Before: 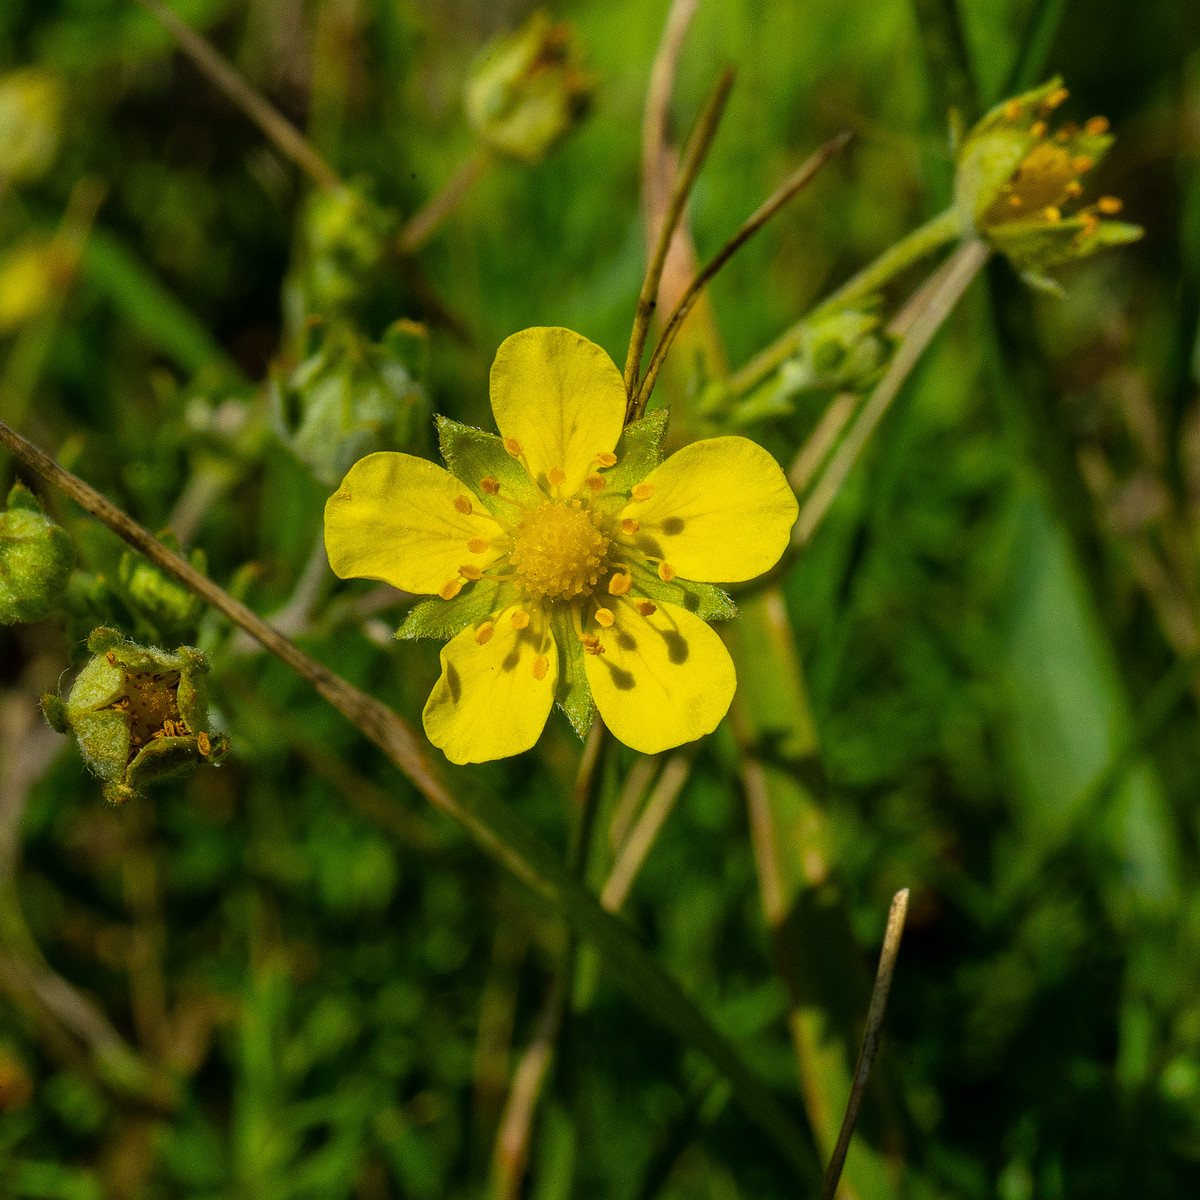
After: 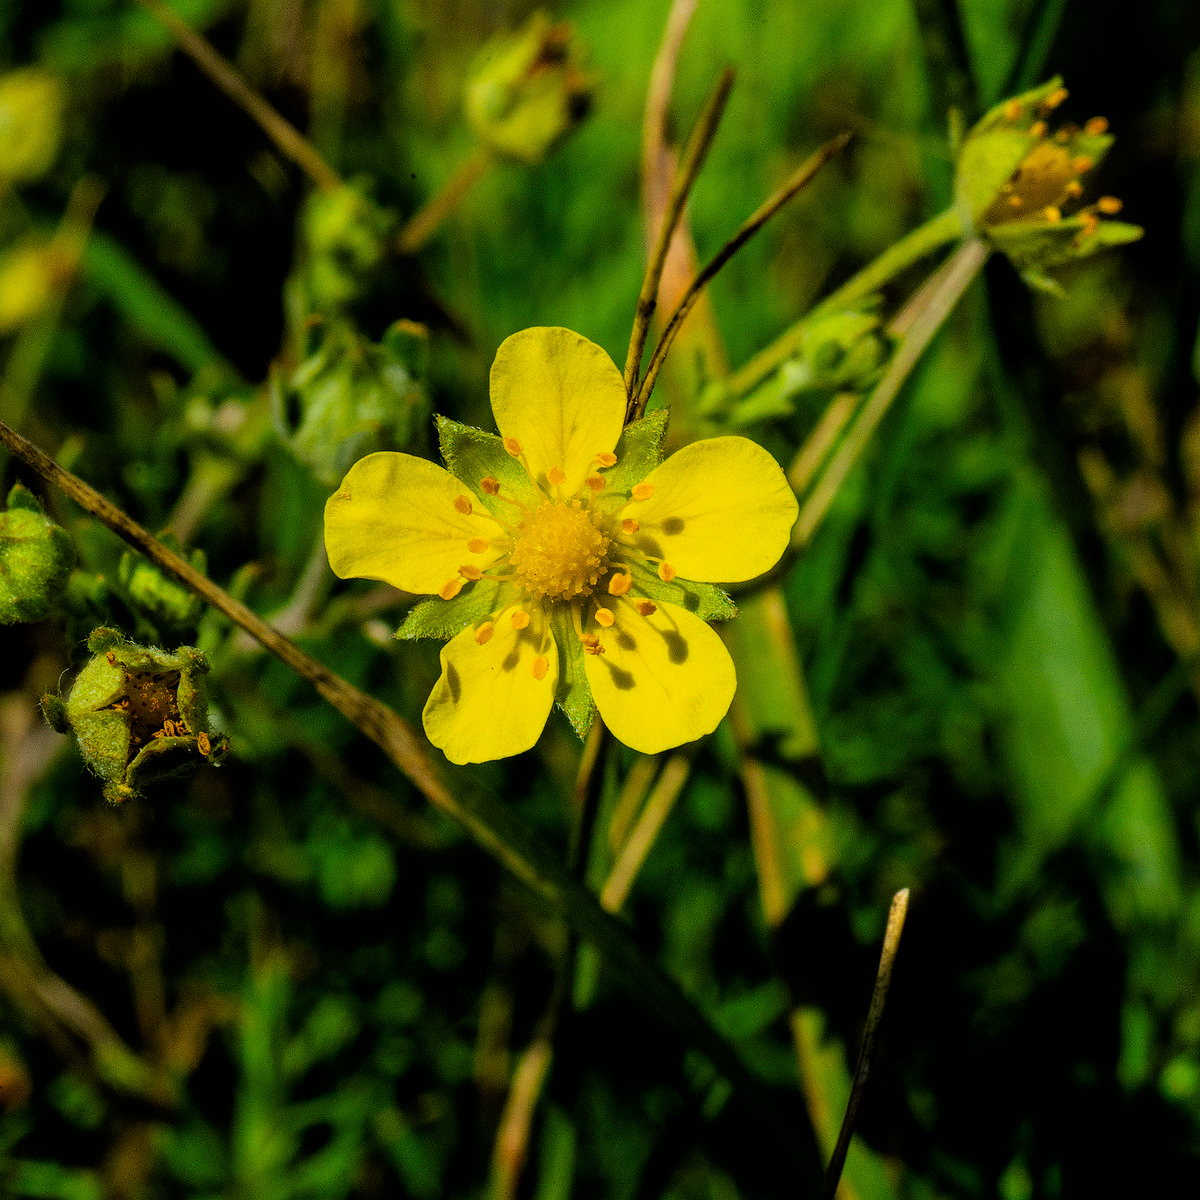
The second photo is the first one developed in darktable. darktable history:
filmic rgb: black relative exposure -5 EV, white relative exposure 3.5 EV, hardness 3.19, contrast 1.2, highlights saturation mix -50%
color zones: curves: ch0 [(0, 0.613) (0.01, 0.613) (0.245, 0.448) (0.498, 0.529) (0.642, 0.665) (0.879, 0.777) (0.99, 0.613)]; ch1 [(0, 0) (0.143, 0) (0.286, 0) (0.429, 0) (0.571, 0) (0.714, 0) (0.857, 0)], mix -131.09%
